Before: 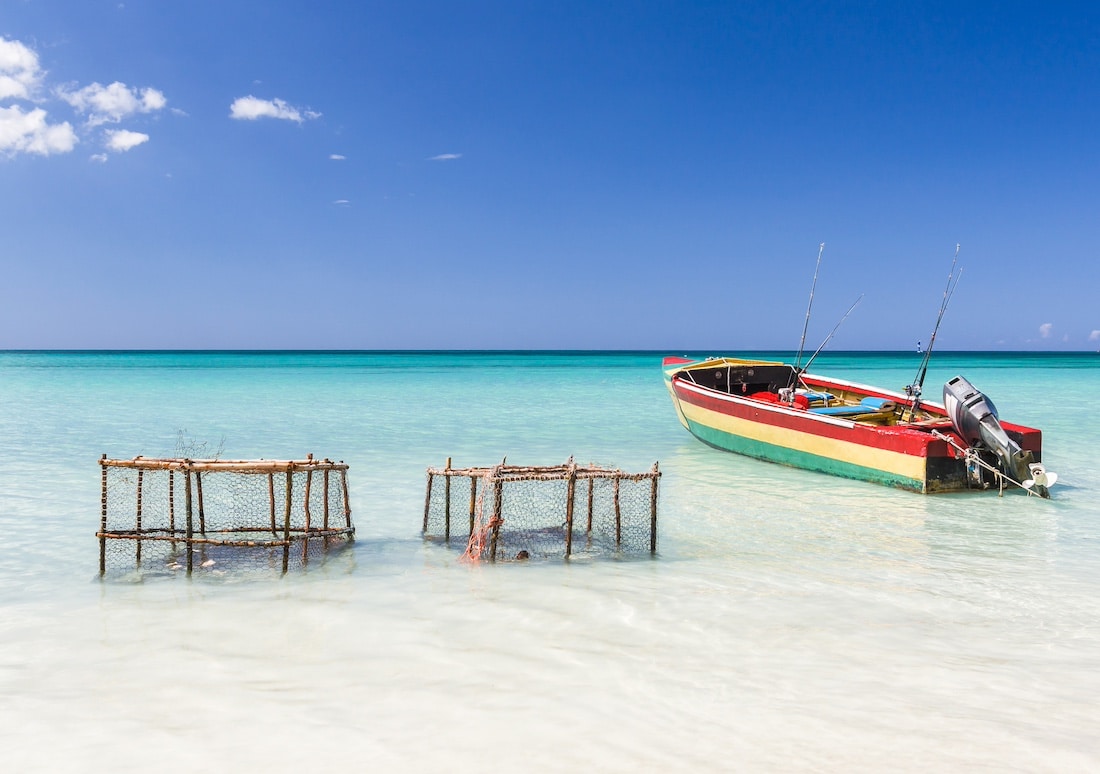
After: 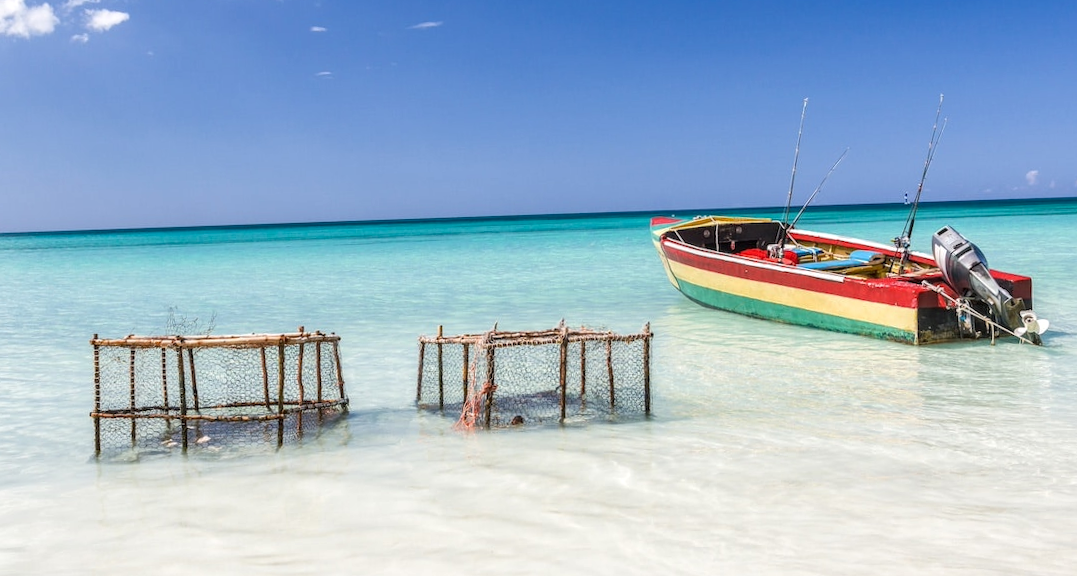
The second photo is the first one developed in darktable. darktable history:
rotate and perspective: rotation -2°, crop left 0.022, crop right 0.978, crop top 0.049, crop bottom 0.951
crop and rotate: top 15.774%, bottom 5.506%
local contrast: on, module defaults
